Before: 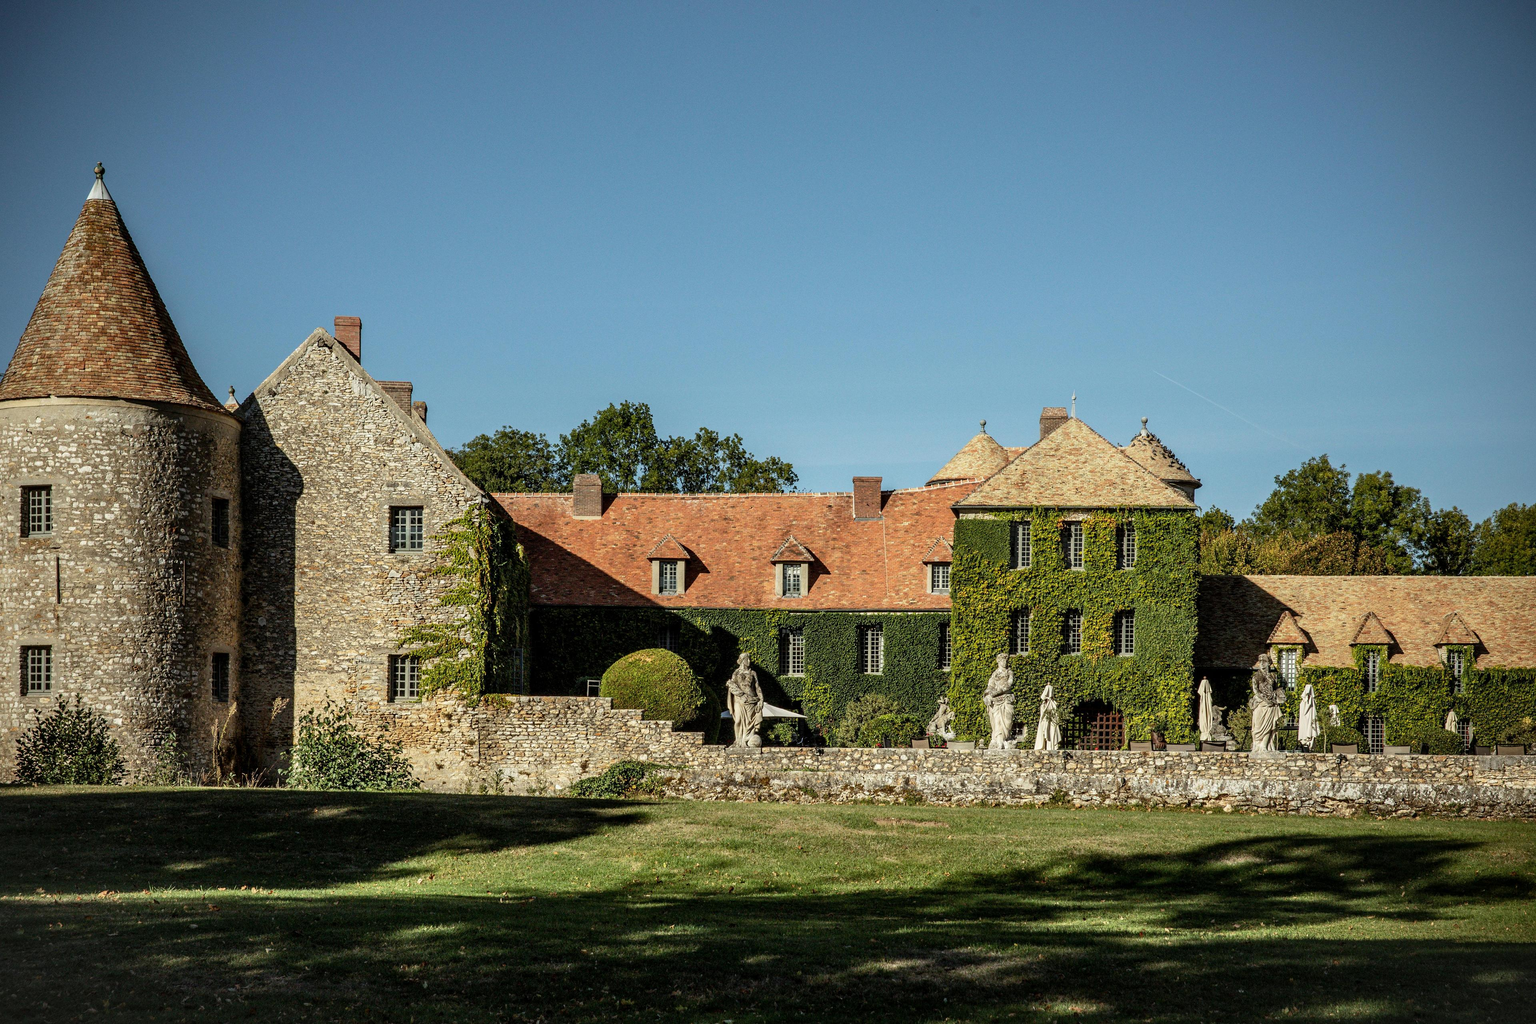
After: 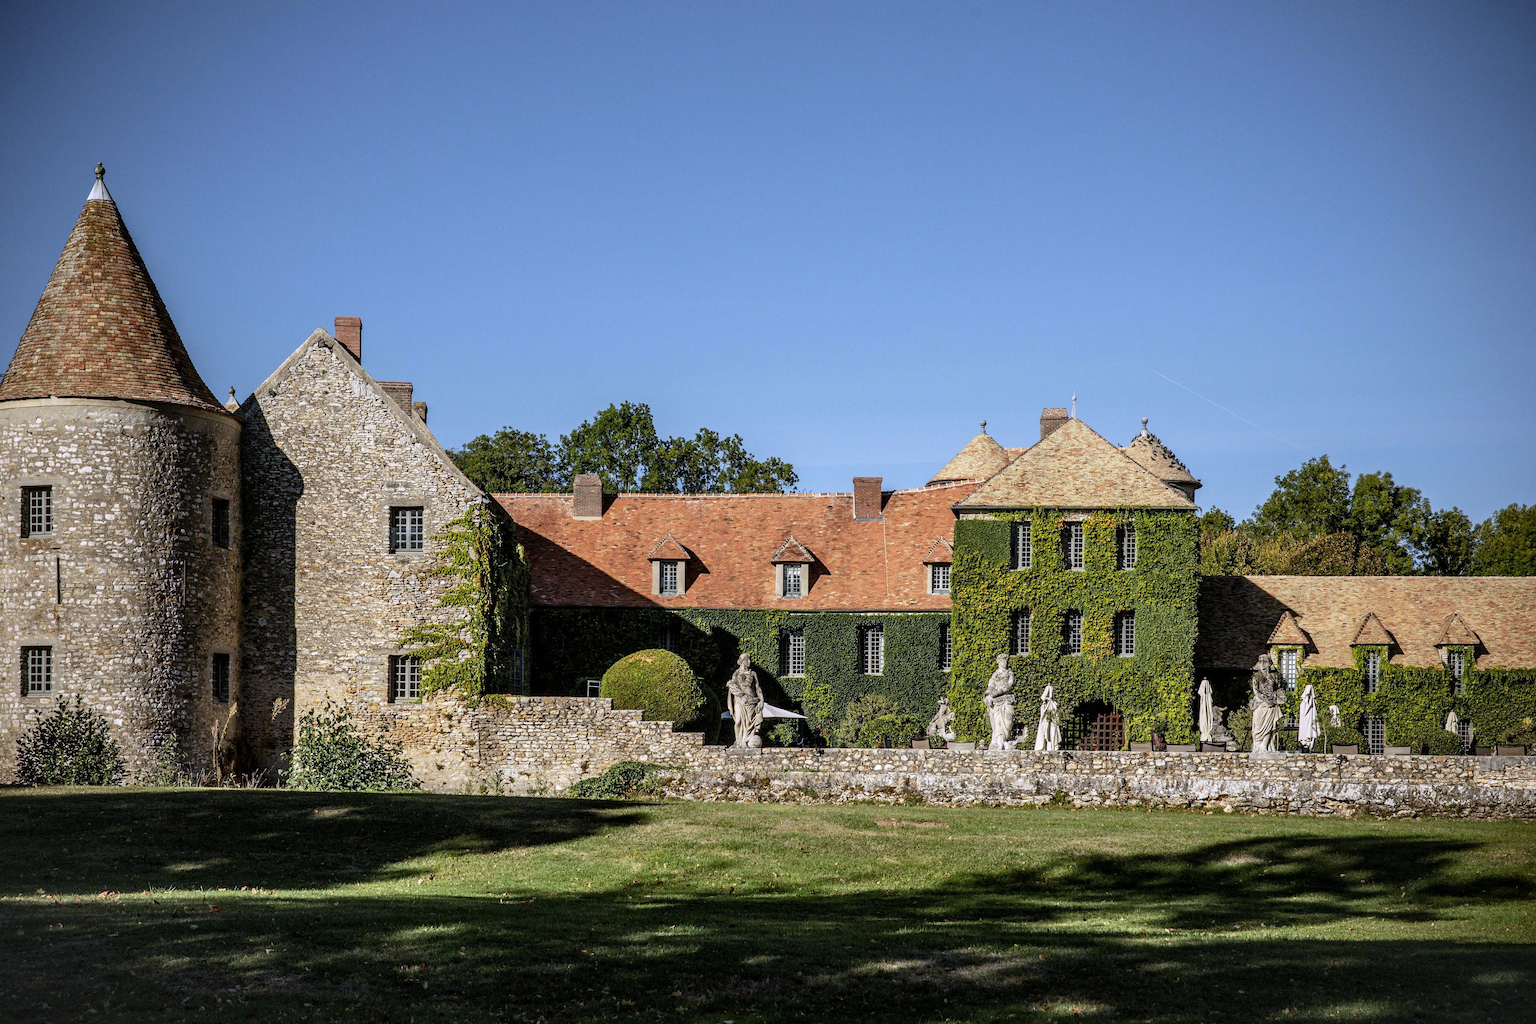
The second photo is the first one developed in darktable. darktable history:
white balance: red 0.948, green 1.02, blue 1.176
color correction: highlights a* 5.81, highlights b* 4.84
